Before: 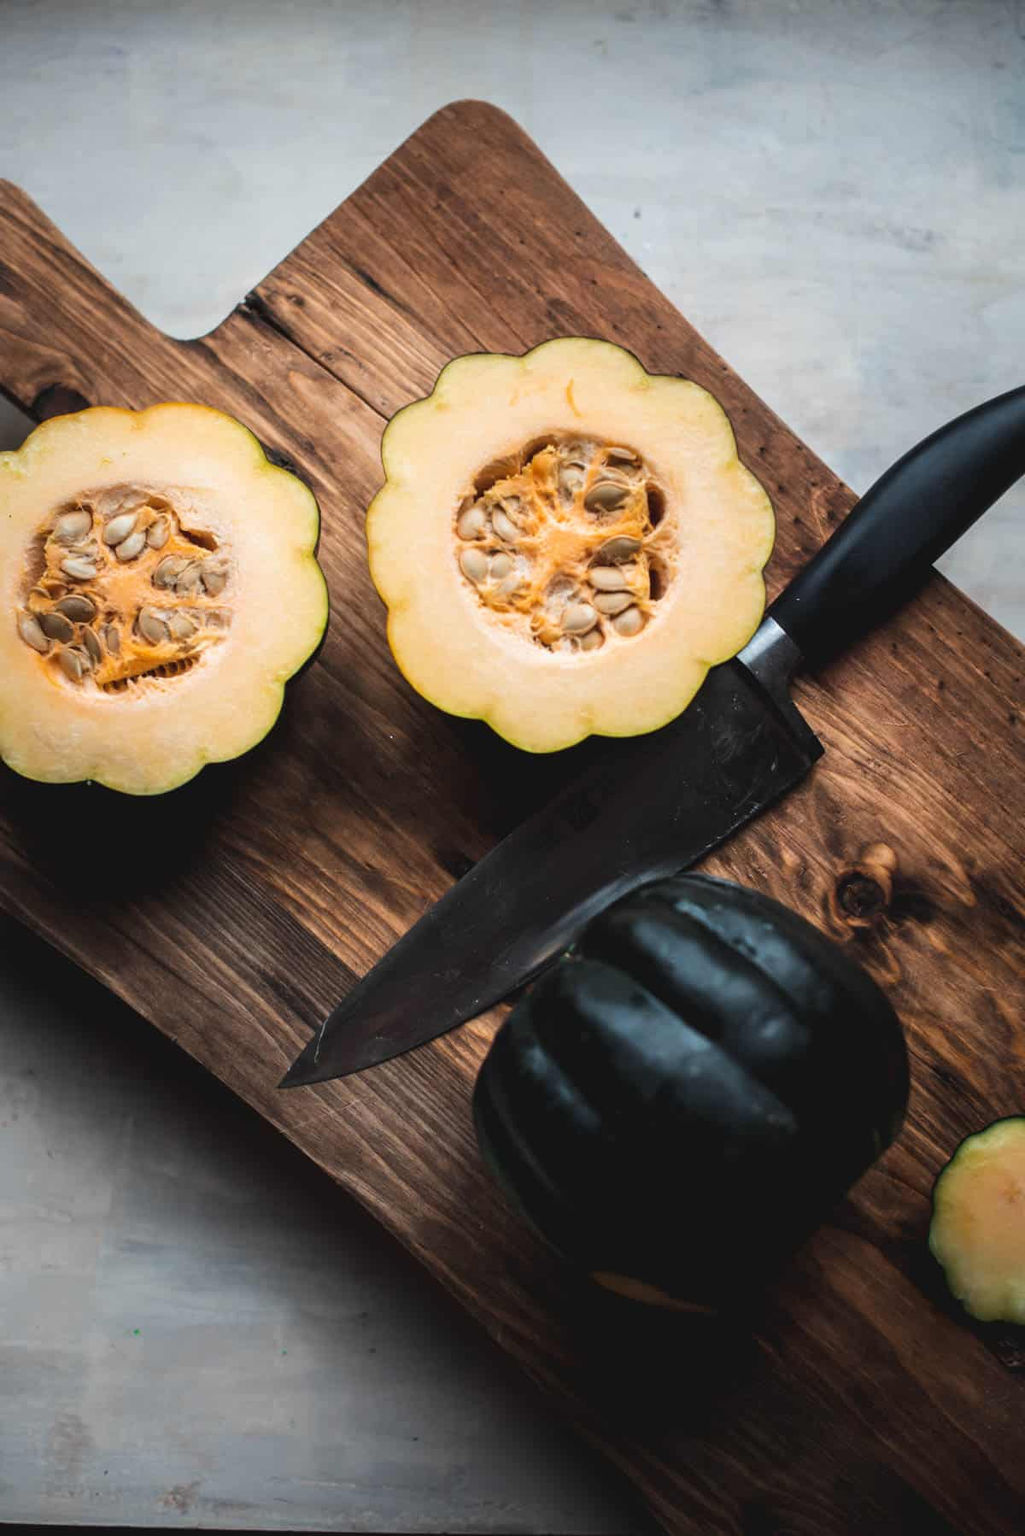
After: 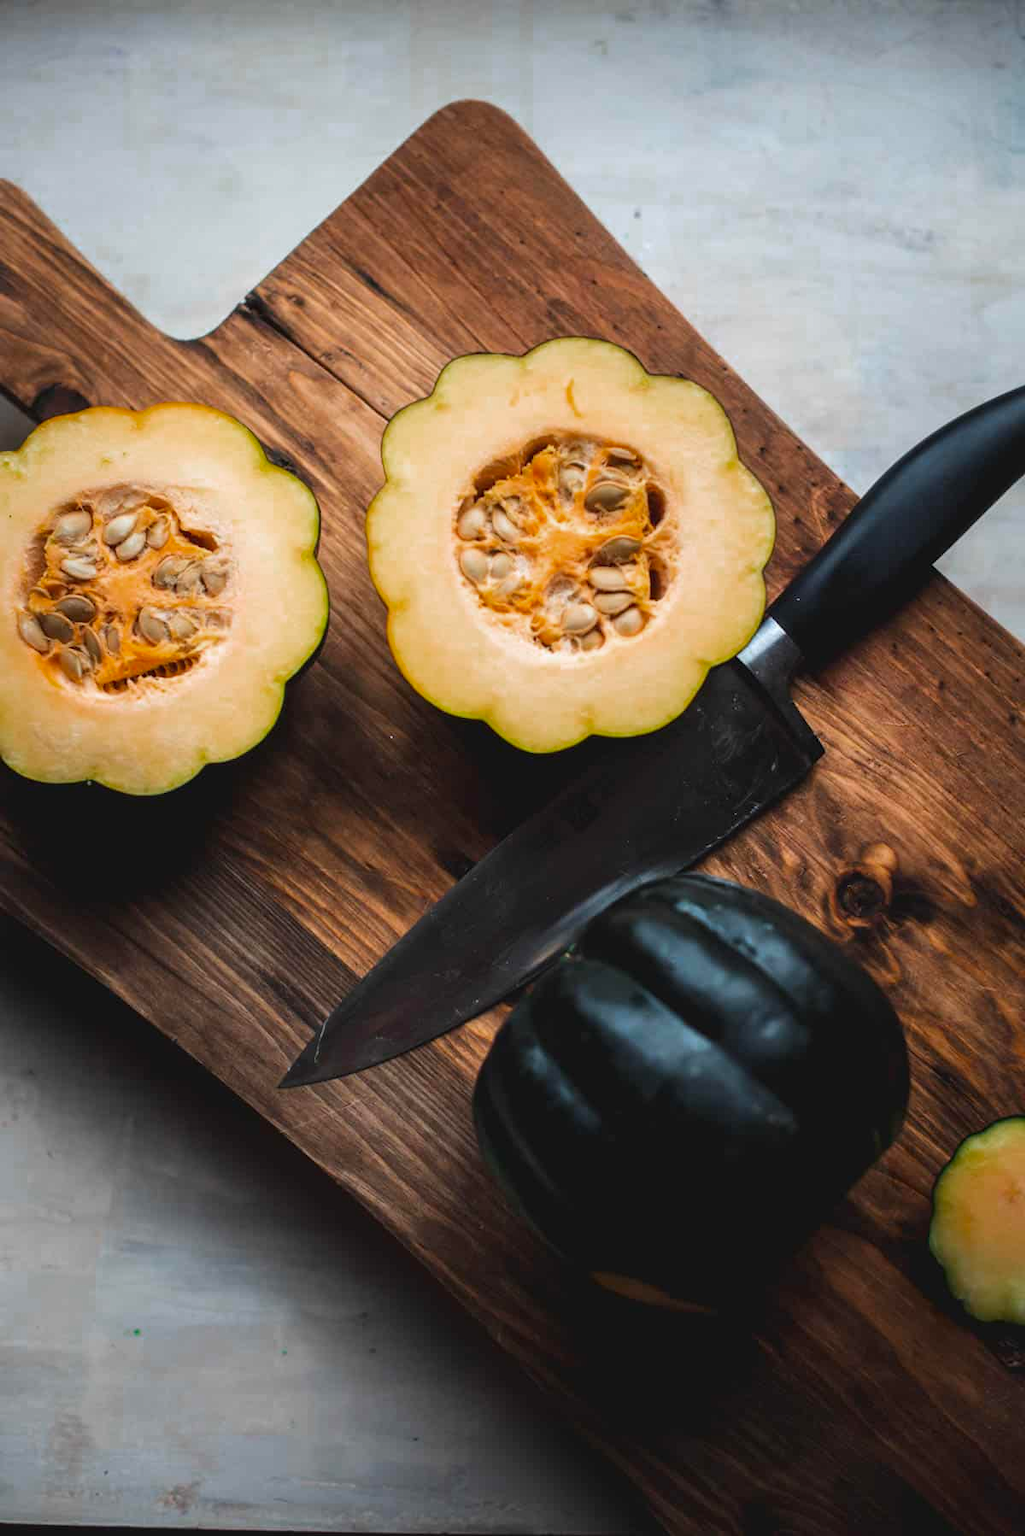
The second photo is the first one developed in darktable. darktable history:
color zones: curves: ch0 [(0, 0.554) (0.146, 0.662) (0.293, 0.86) (0.503, 0.774) (0.637, 0.106) (0.74, 0.072) (0.866, 0.488) (0.998, 0.569)]; ch1 [(0, 0) (0.143, 0) (0.286, 0) (0.429, 0) (0.571, 0) (0.714, 0) (0.857, 0)], mix -123.37%
